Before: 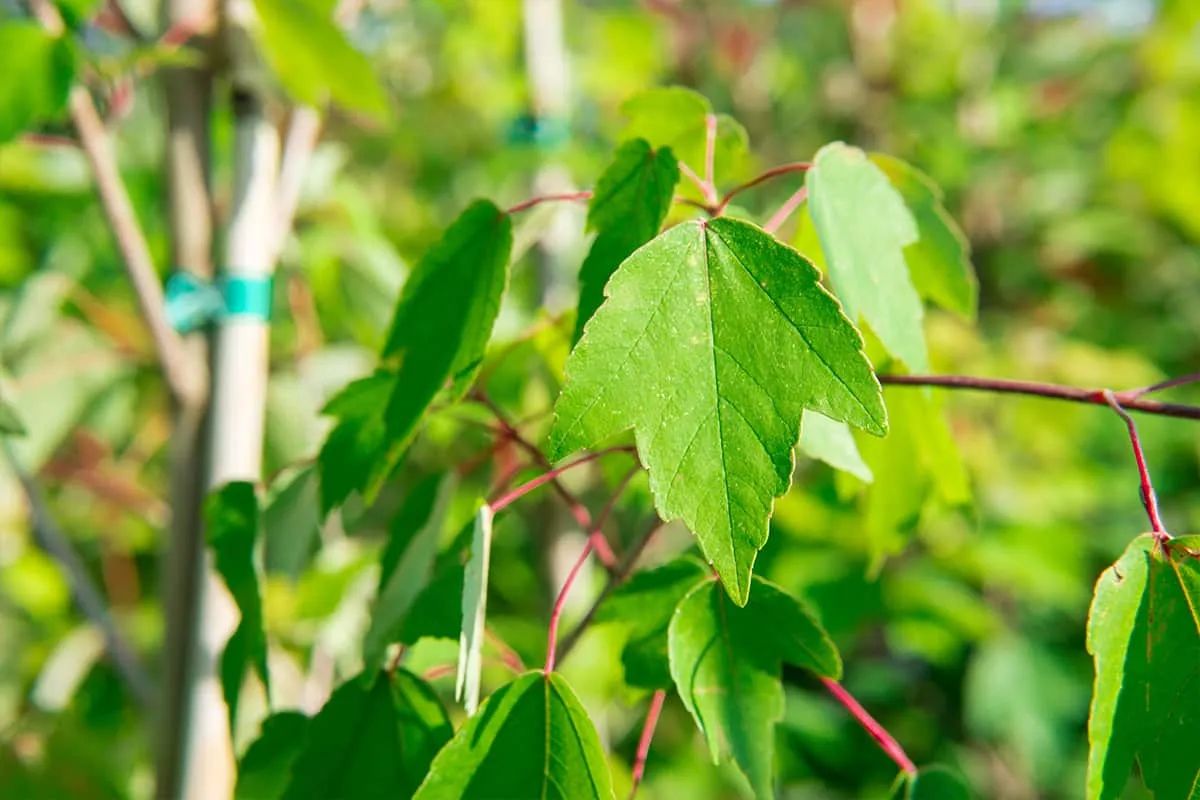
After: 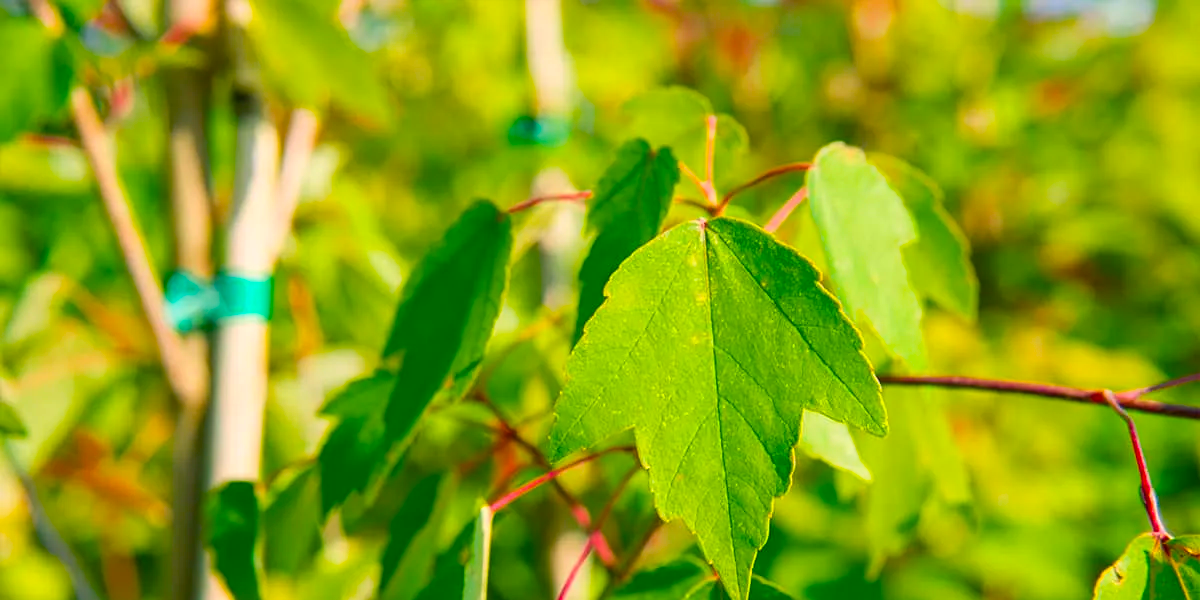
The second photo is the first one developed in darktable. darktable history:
crop: bottom 24.983%
color balance rgb: highlights gain › chroma 3.24%, highlights gain › hue 56.96°, perceptual saturation grading › global saturation 24.979%, global vibrance 50.833%
